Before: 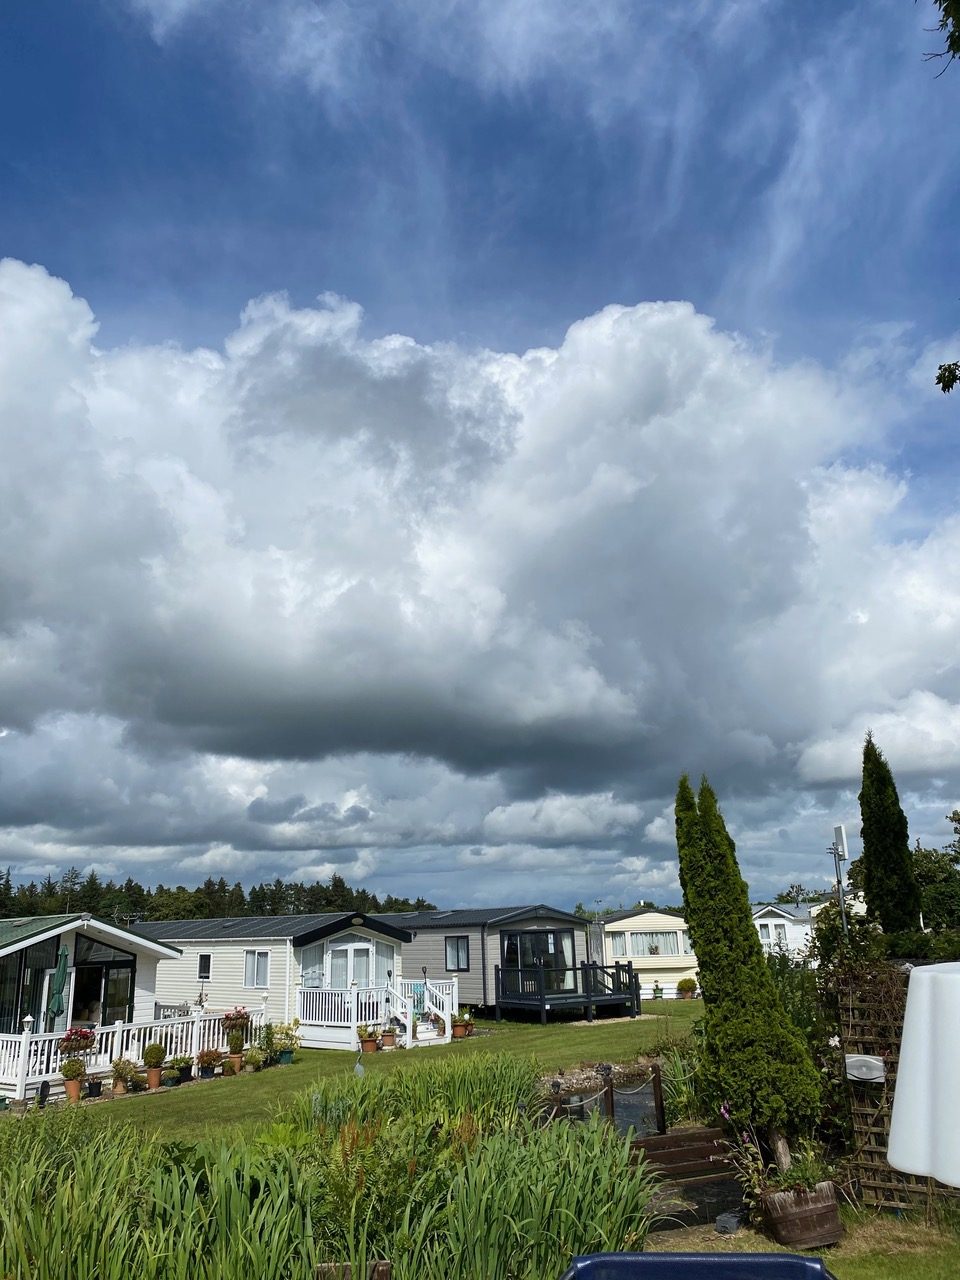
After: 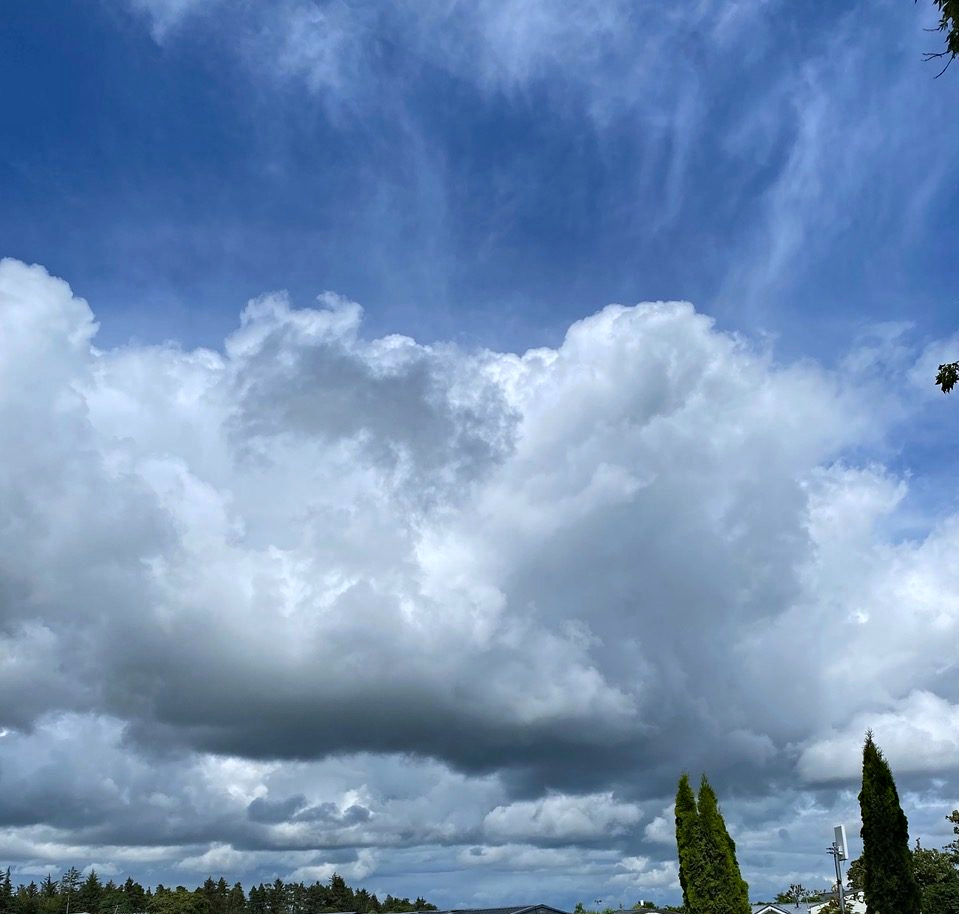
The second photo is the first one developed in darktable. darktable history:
haze removal: compatibility mode true, adaptive false
crop: bottom 28.576%
white balance: red 0.967, blue 1.049
